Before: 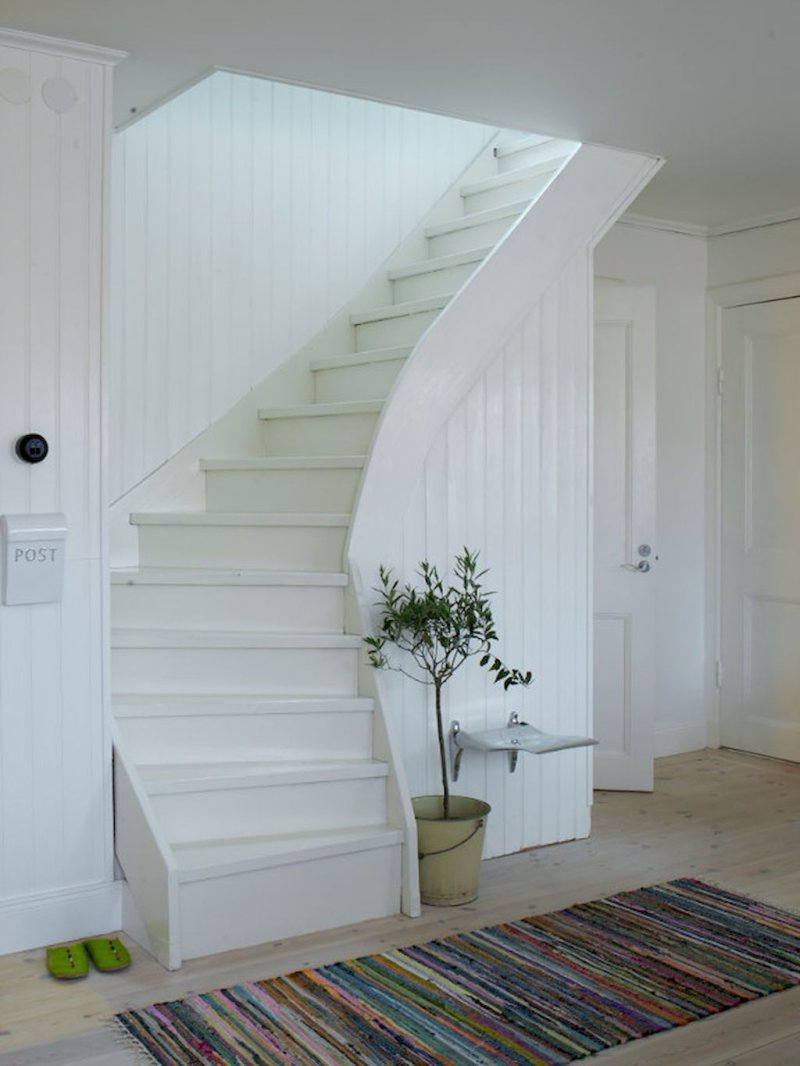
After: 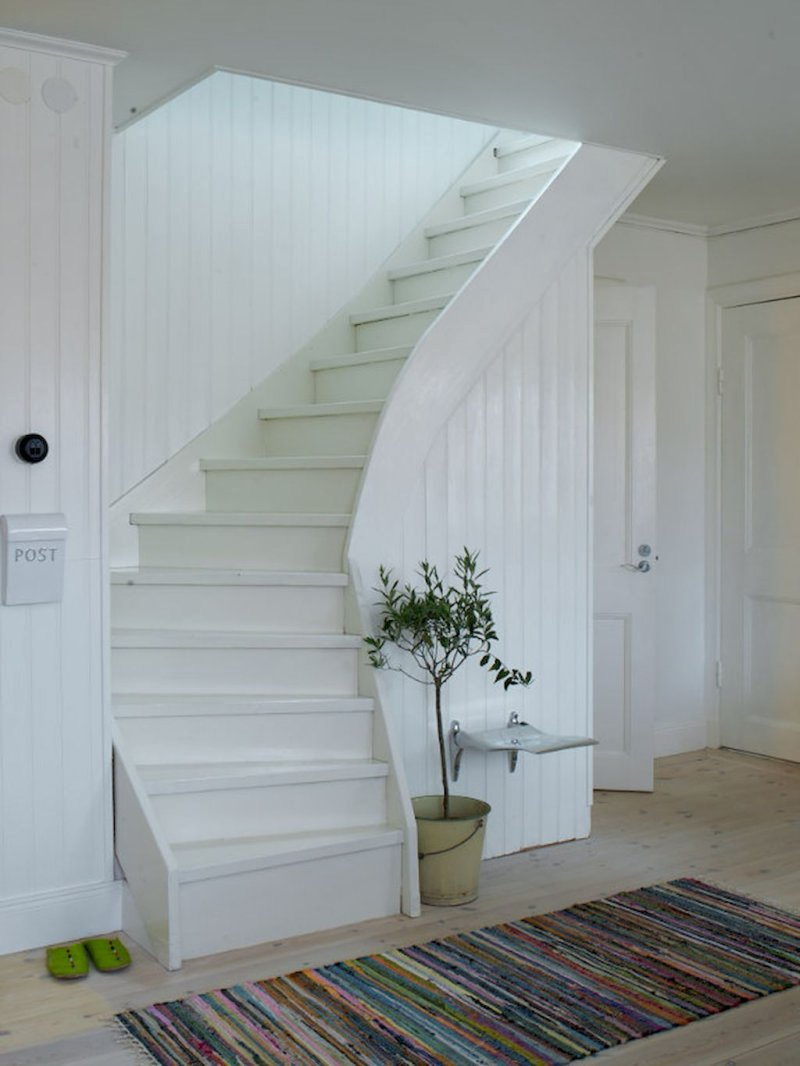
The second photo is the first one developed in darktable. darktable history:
shadows and highlights: shadows 31.47, highlights -32.78, soften with gaussian
